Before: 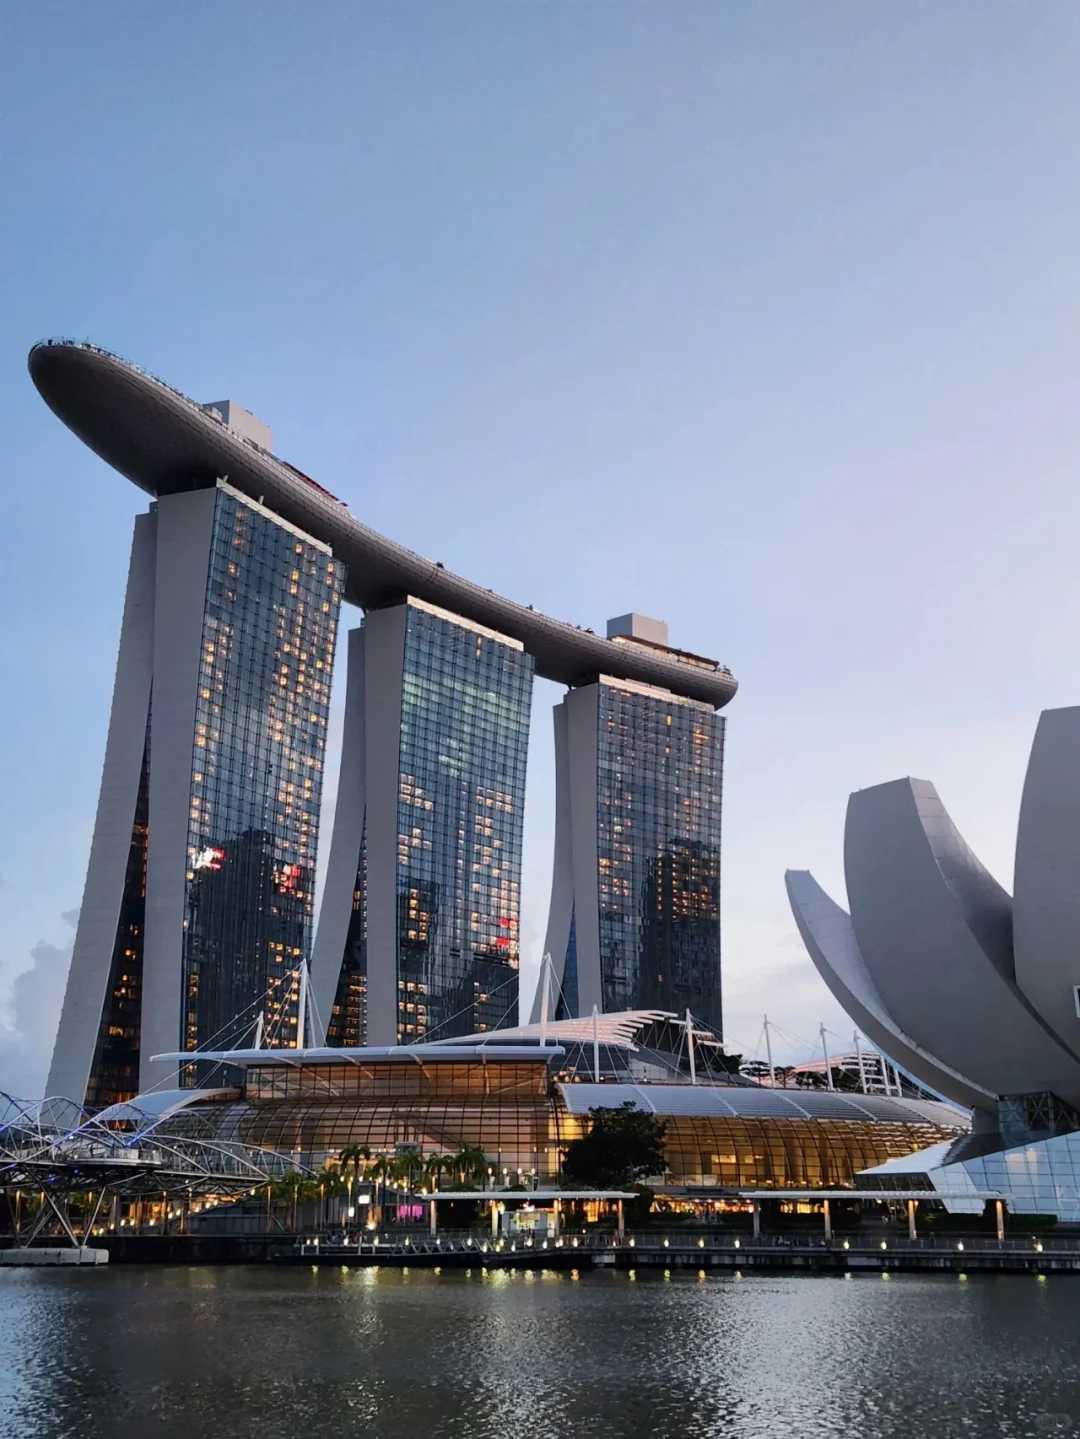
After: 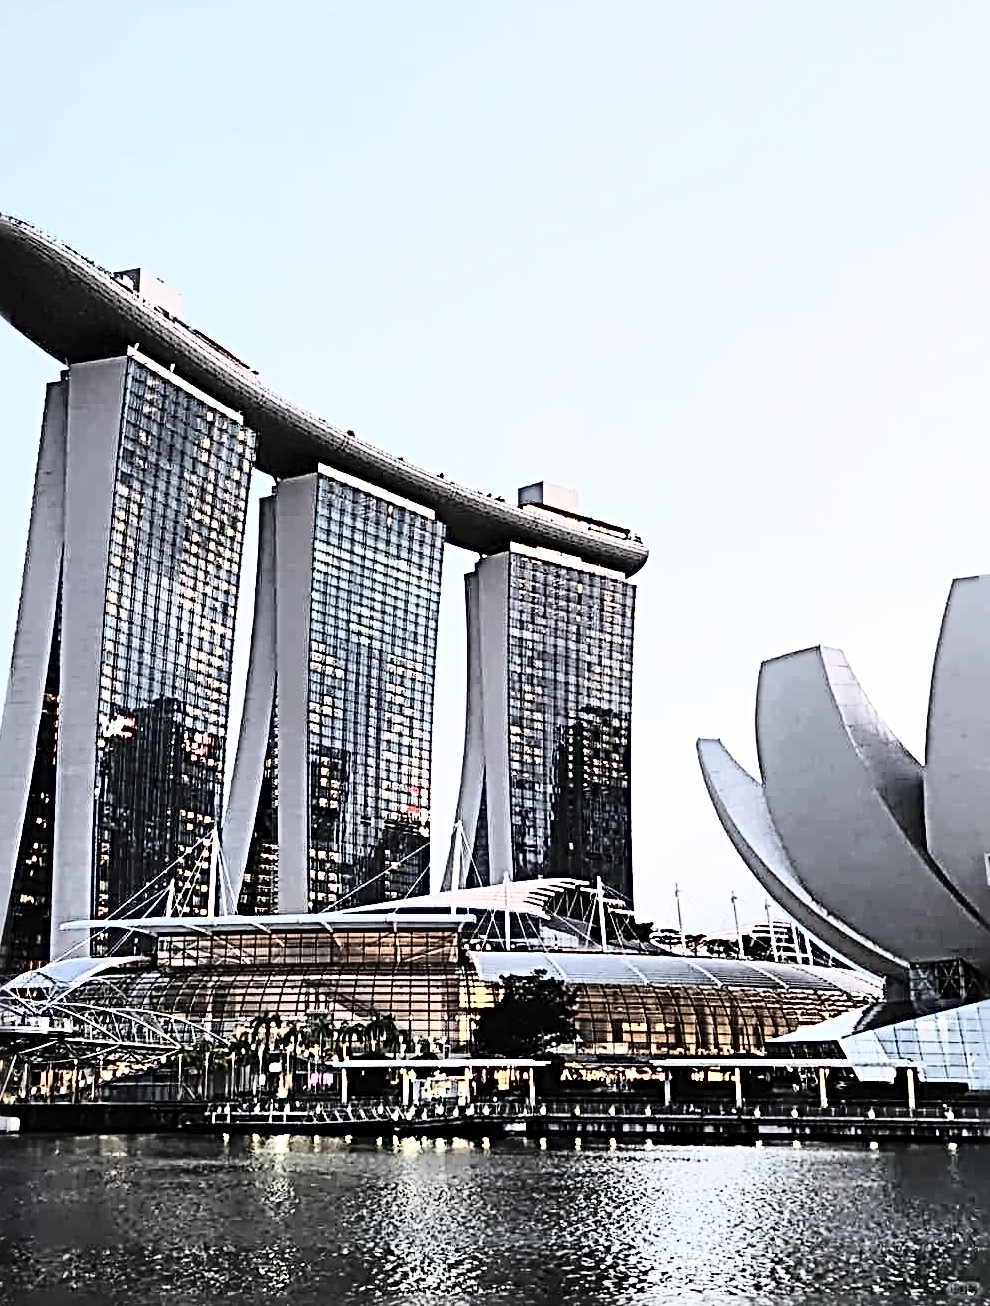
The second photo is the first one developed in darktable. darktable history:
tone equalizer: on, module defaults
crop and rotate: left 8.262%, top 9.226%
color zones: mix -62.47%
contrast brightness saturation: brightness 0.18, saturation -0.5
rgb curve: curves: ch0 [(0, 0) (0.21, 0.15) (0.24, 0.21) (0.5, 0.75) (0.75, 0.96) (0.89, 0.99) (1, 1)]; ch1 [(0, 0.02) (0.21, 0.13) (0.25, 0.2) (0.5, 0.67) (0.75, 0.9) (0.89, 0.97) (1, 1)]; ch2 [(0, 0.02) (0.21, 0.13) (0.25, 0.2) (0.5, 0.67) (0.75, 0.9) (0.89, 0.97) (1, 1)], compensate middle gray true
sharpen: radius 4.001, amount 2
